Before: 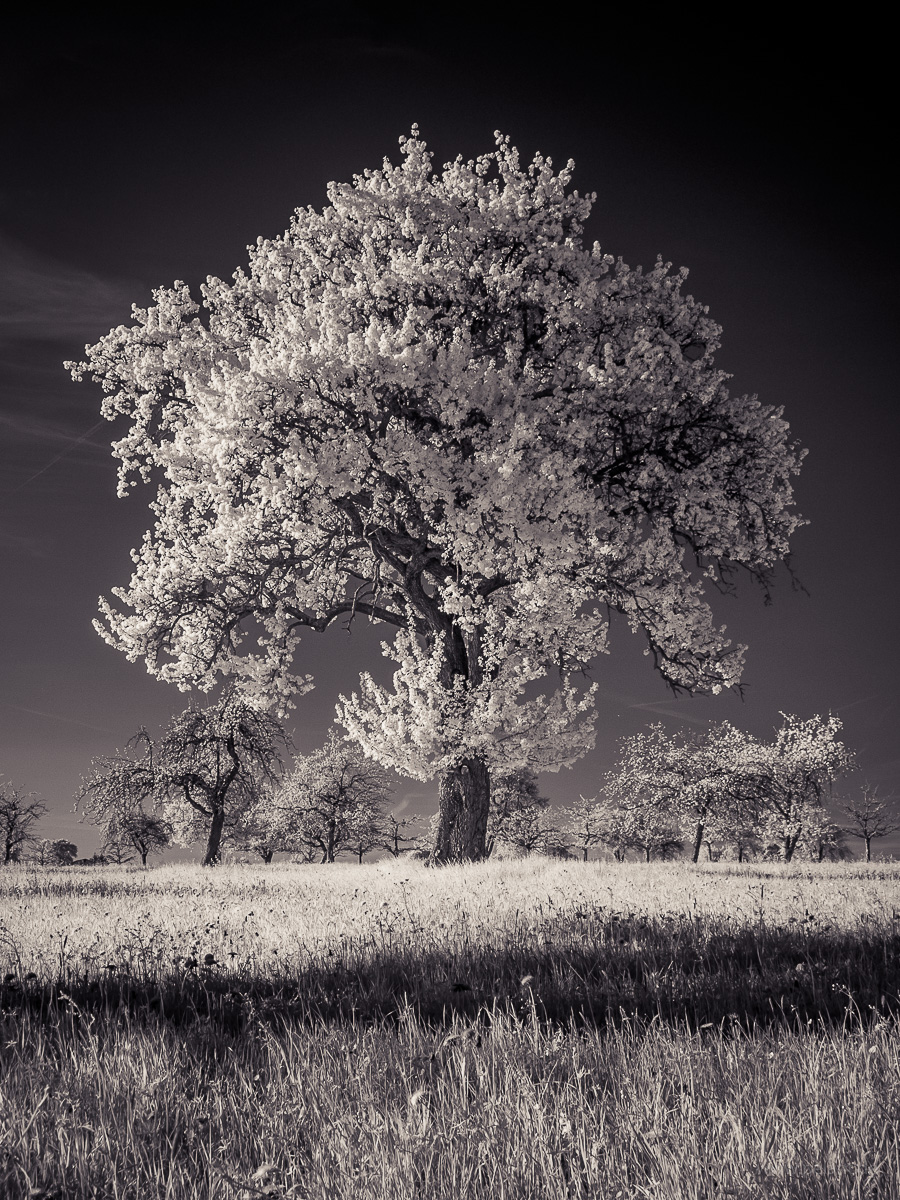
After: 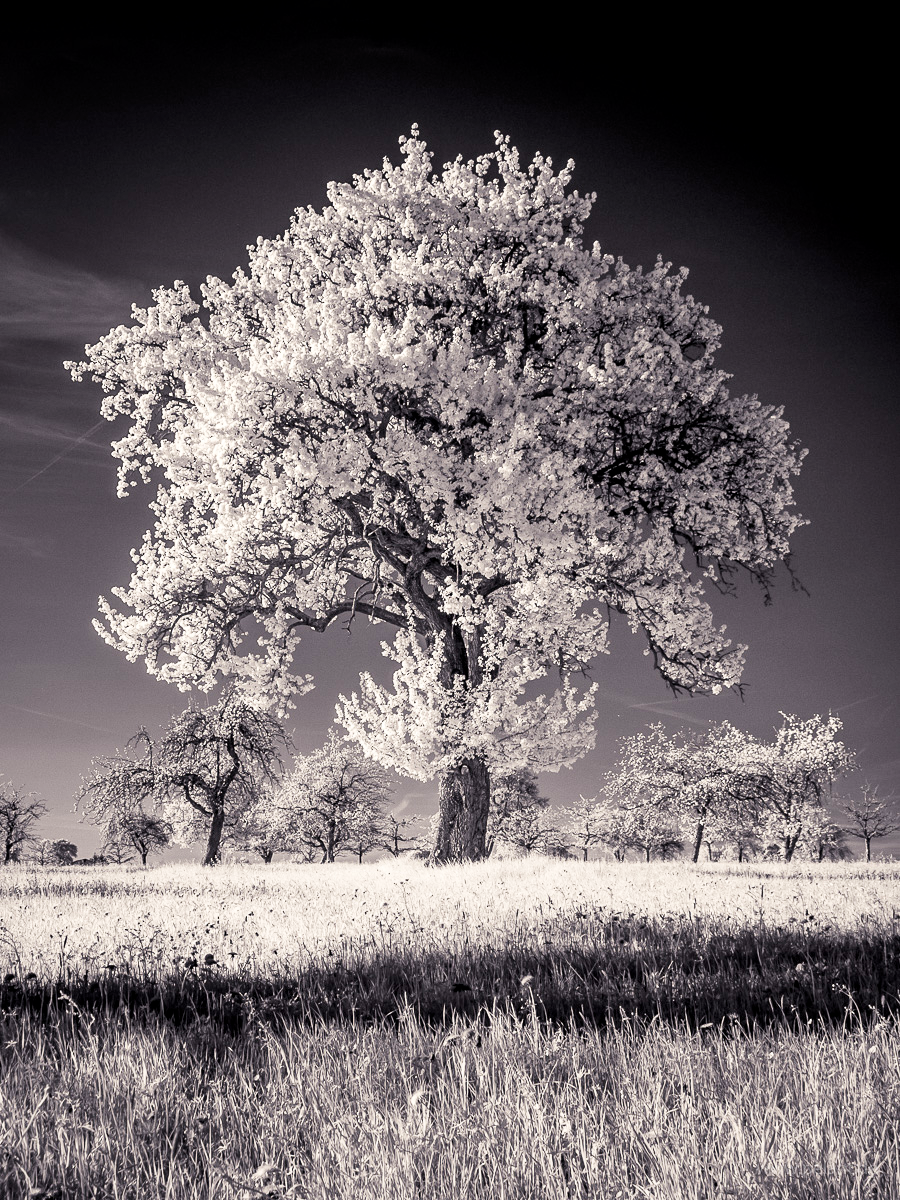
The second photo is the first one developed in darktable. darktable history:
local contrast: highlights 105%, shadows 100%, detail 119%, midtone range 0.2
exposure: exposure 1 EV, compensate highlight preservation false
filmic rgb: black relative exposure -7.97 EV, white relative exposure 3.82 EV, threshold 2.95 EV, hardness 4.34, iterations of high-quality reconstruction 0, enable highlight reconstruction true
contrast brightness saturation: contrast 0.095, brightness 0.018, saturation 0.018
